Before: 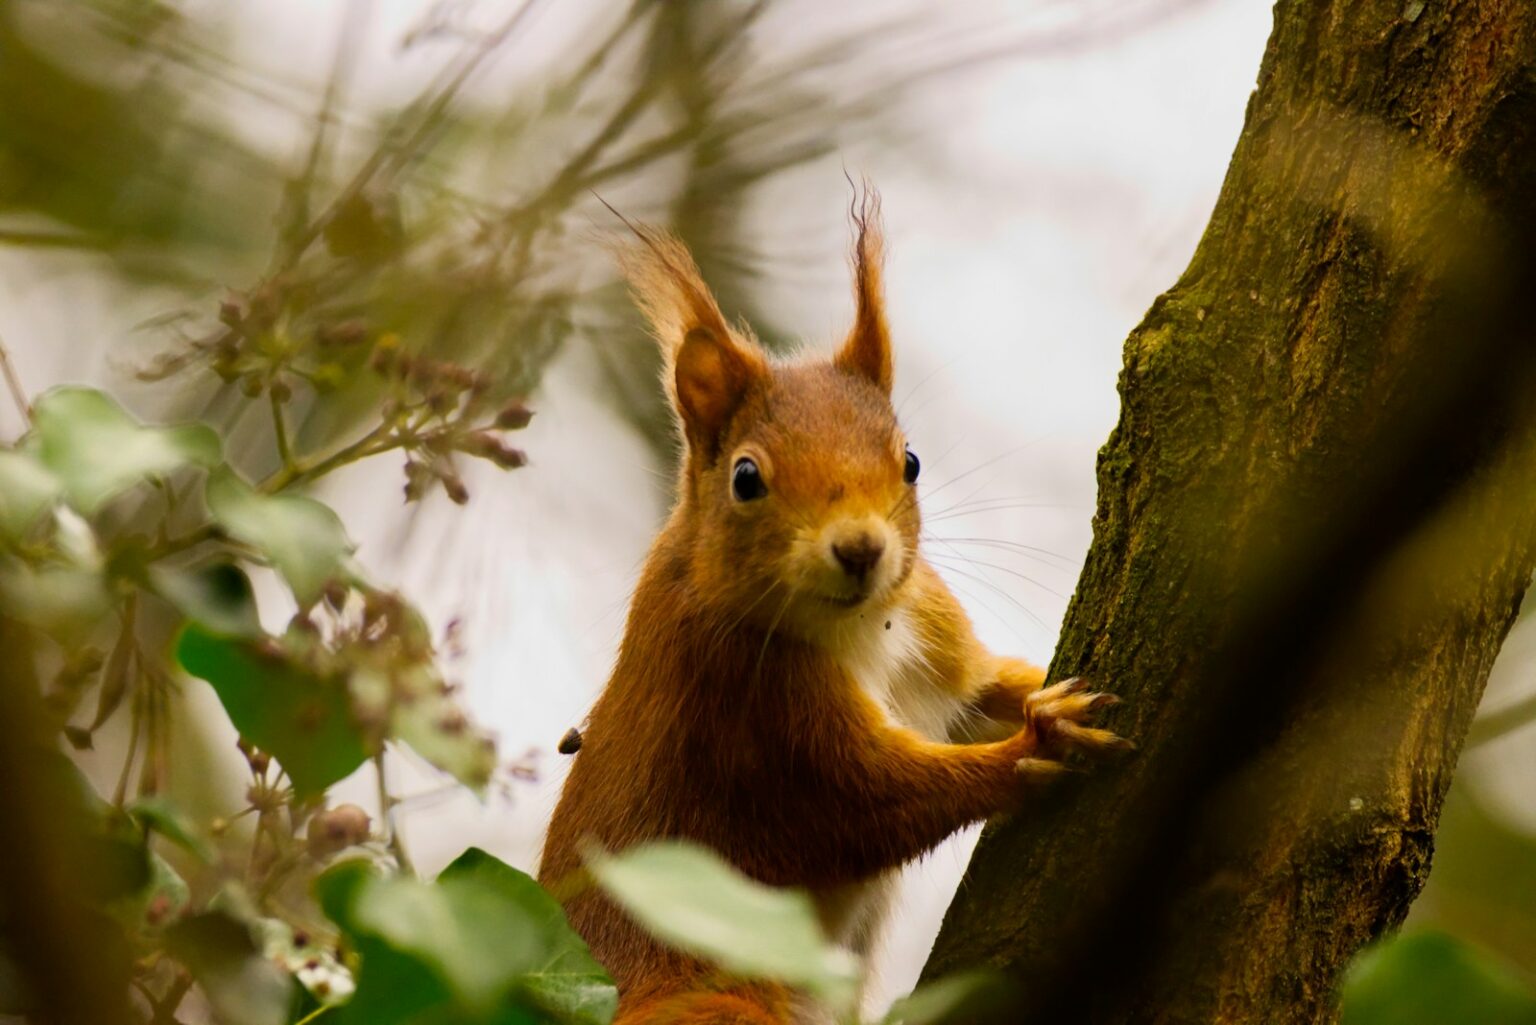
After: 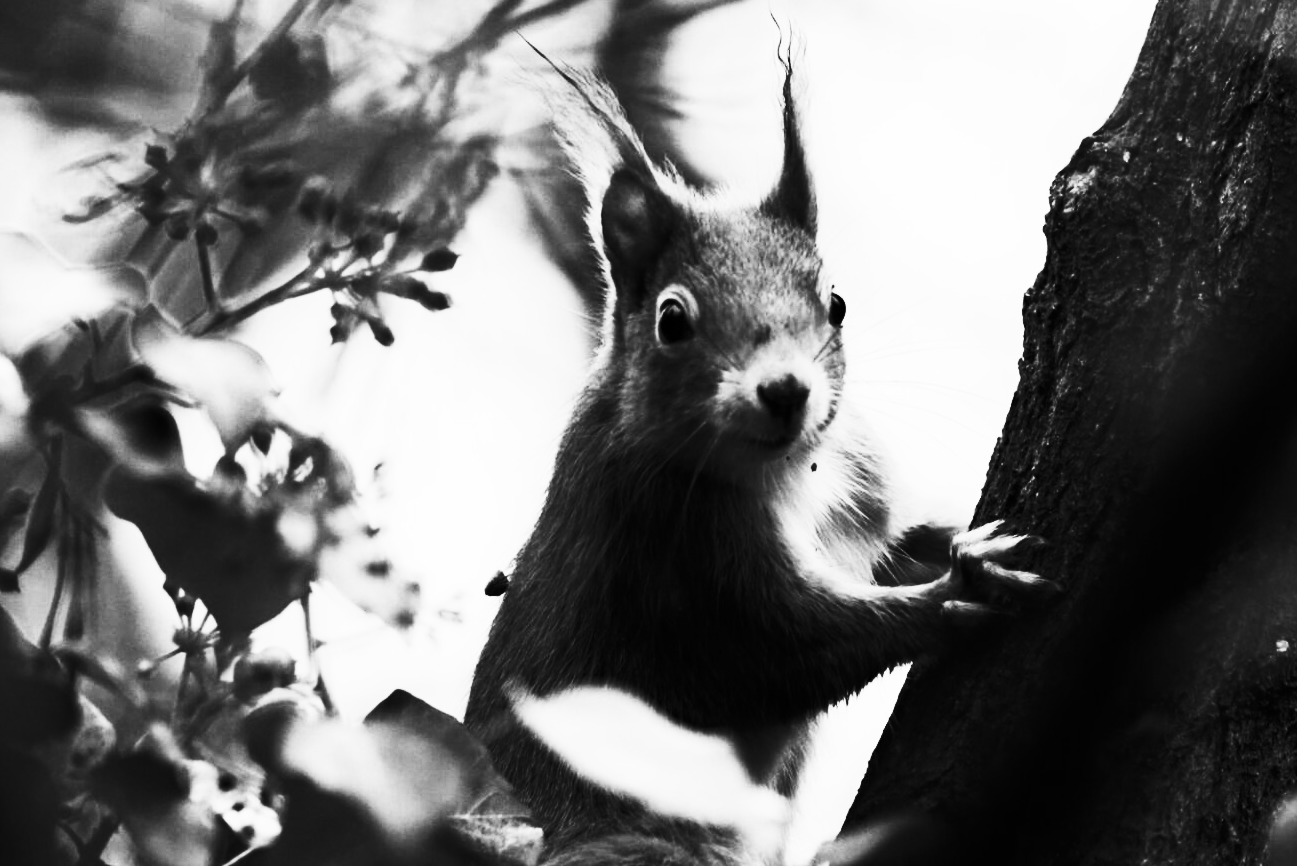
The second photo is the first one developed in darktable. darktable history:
contrast brightness saturation: contrast 0.93, brightness 0.2
shadows and highlights: shadows 32, highlights -32, soften with gaussian
haze removal: compatibility mode true, adaptive false
monochrome: on, module defaults
crop and rotate: left 4.842%, top 15.51%, right 10.668%
